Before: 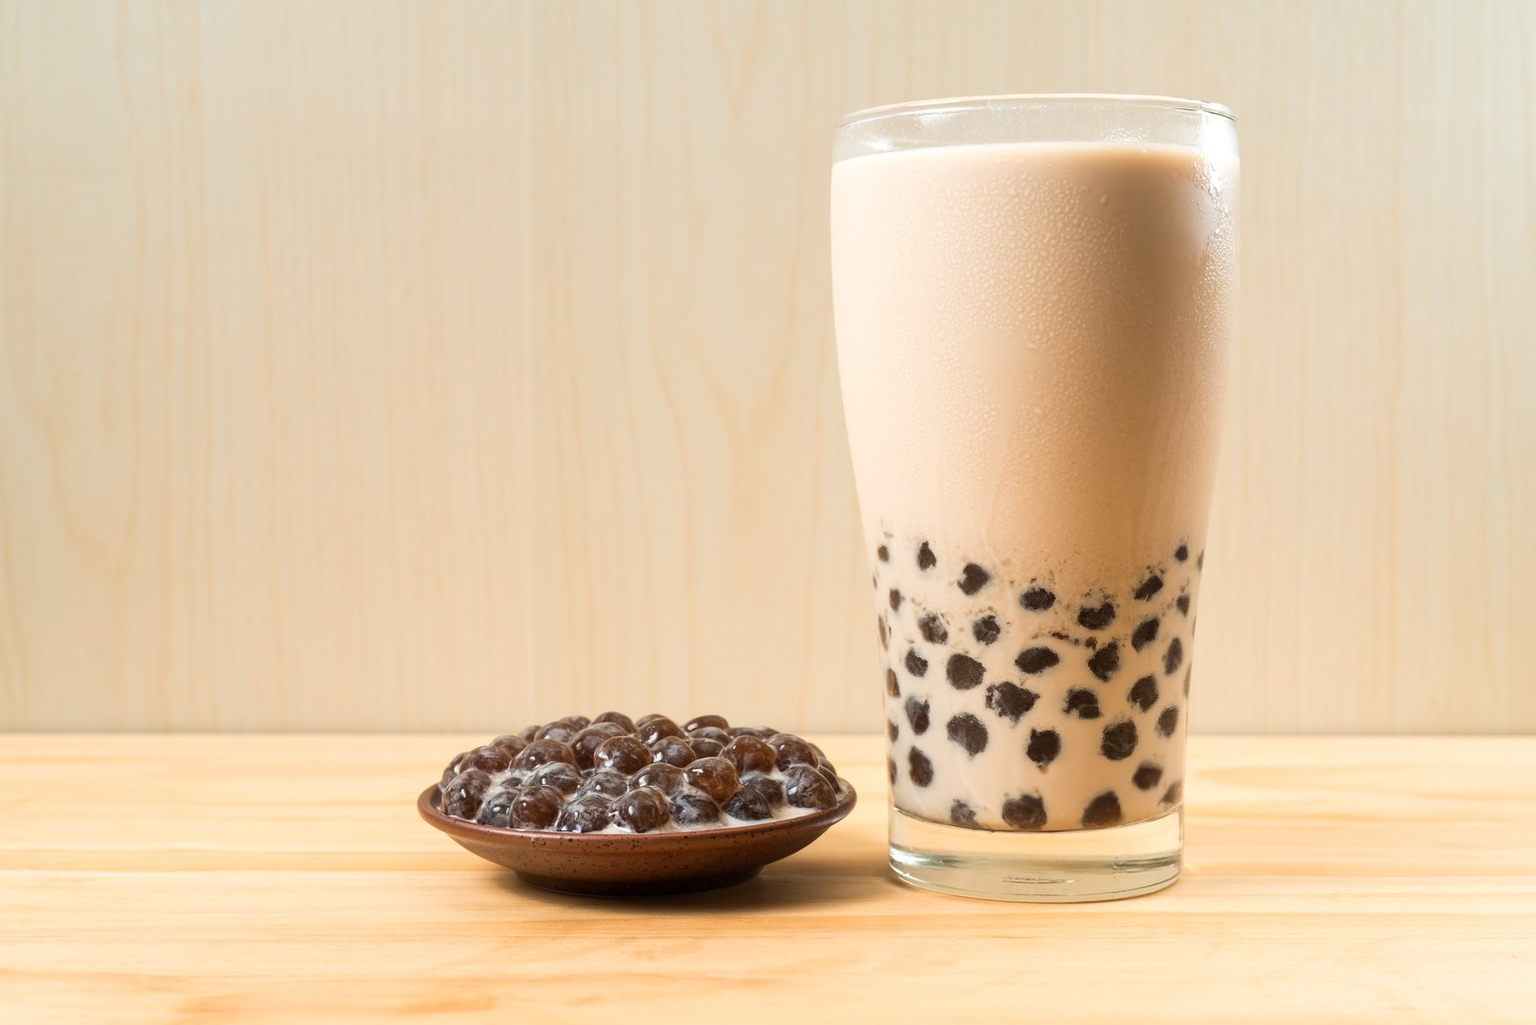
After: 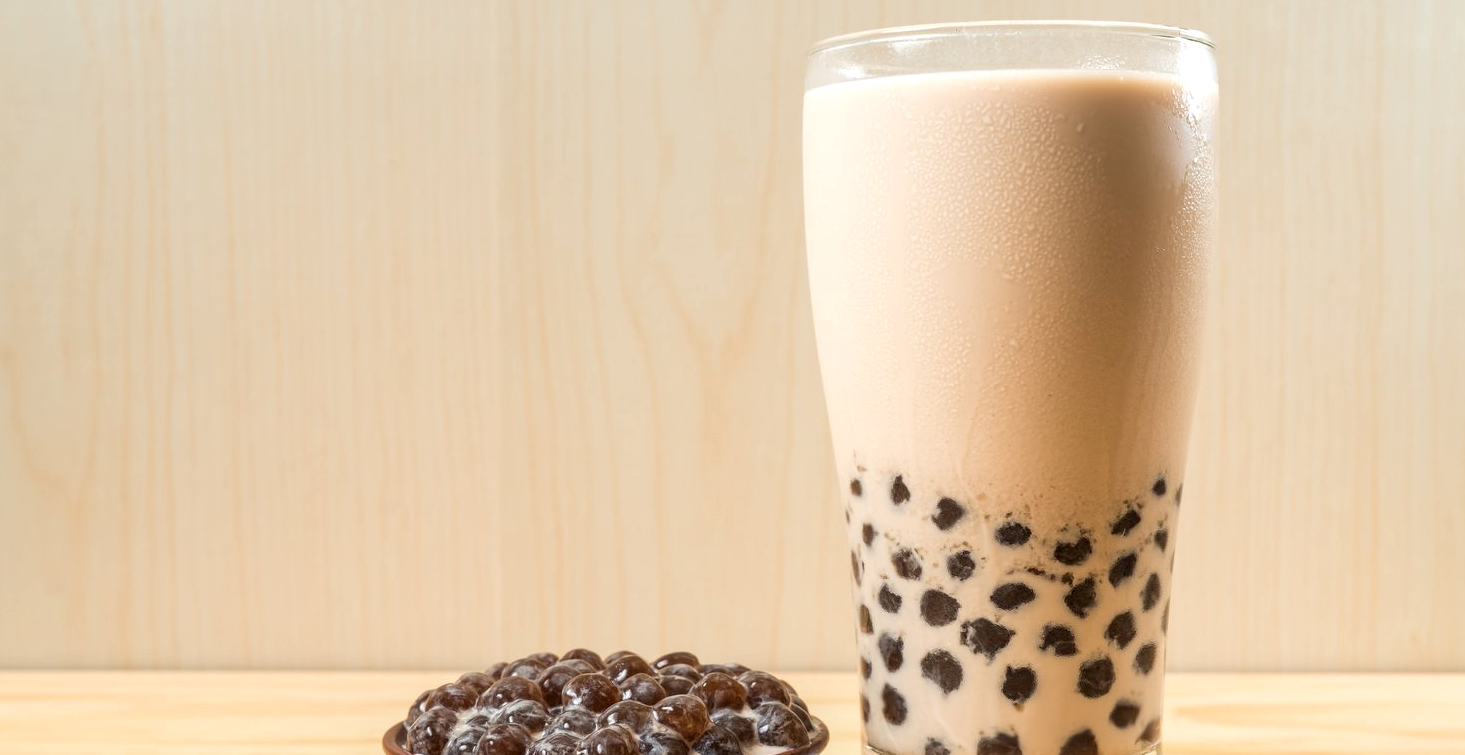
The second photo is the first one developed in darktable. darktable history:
crop: left 2.737%, top 7.287%, right 3.421%, bottom 20.179%
local contrast: on, module defaults
